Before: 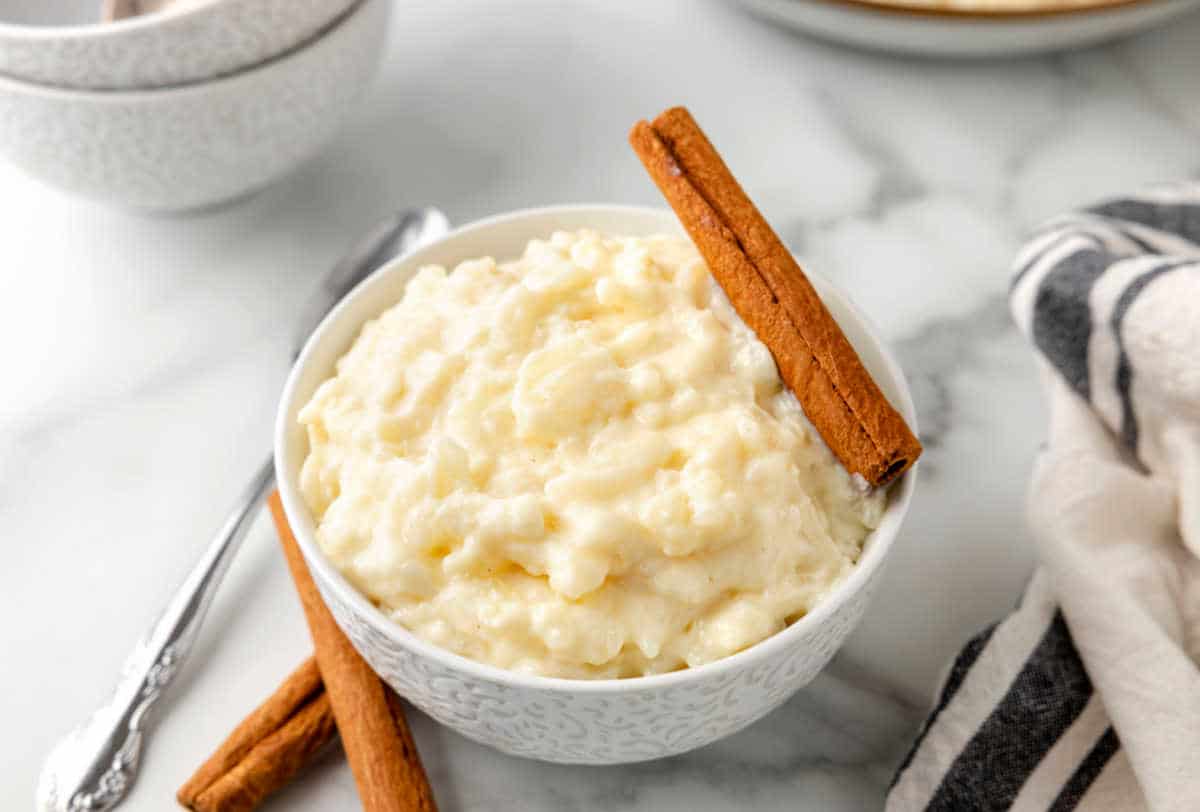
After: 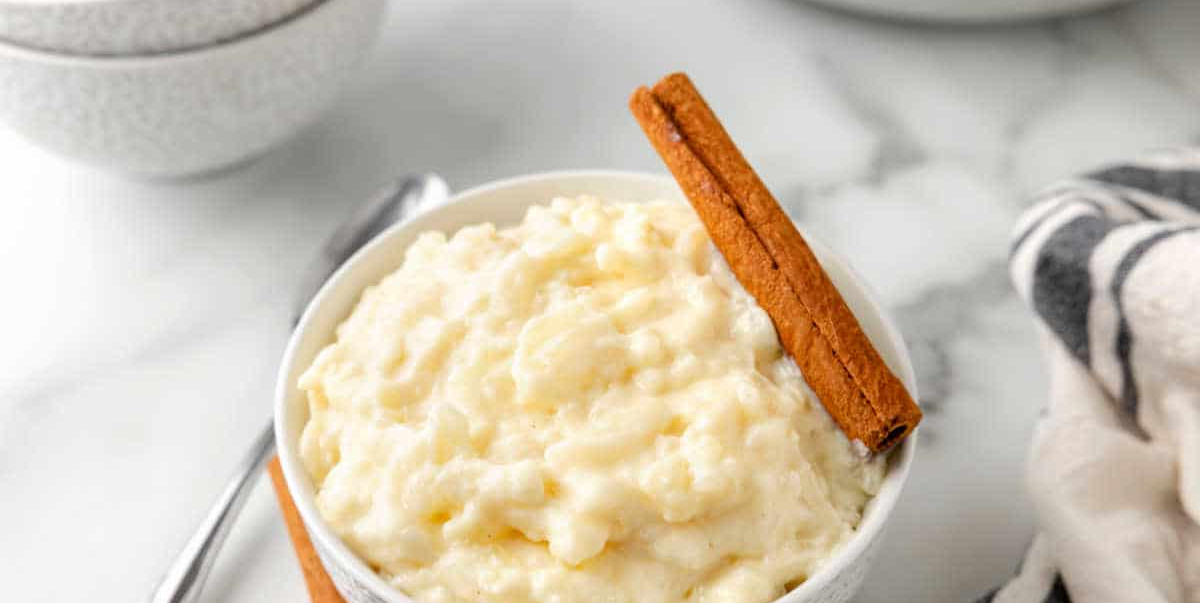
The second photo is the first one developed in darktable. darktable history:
crop: top 4.27%, bottom 21.359%
